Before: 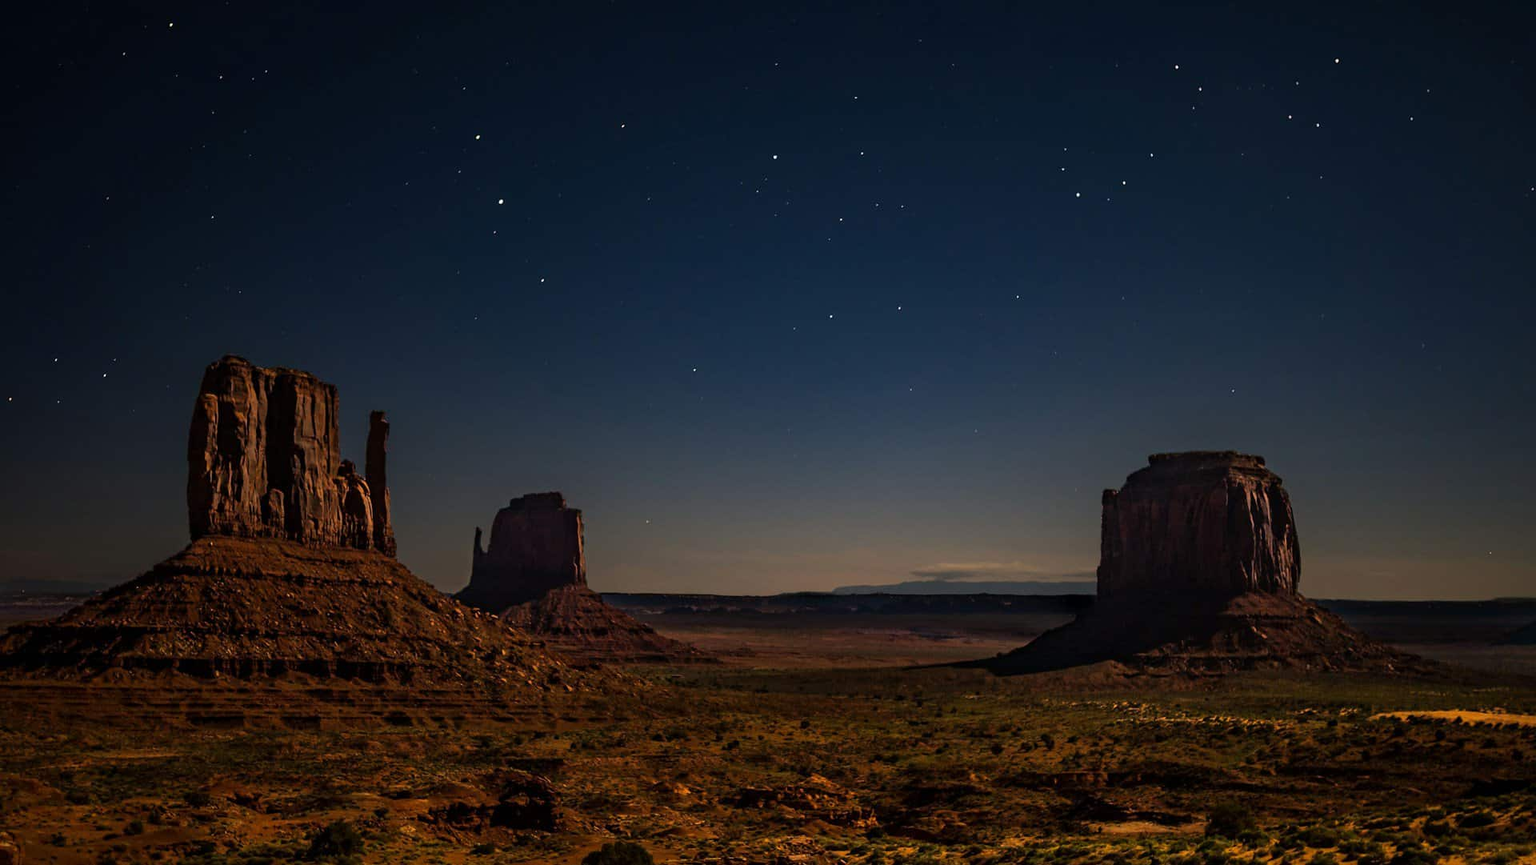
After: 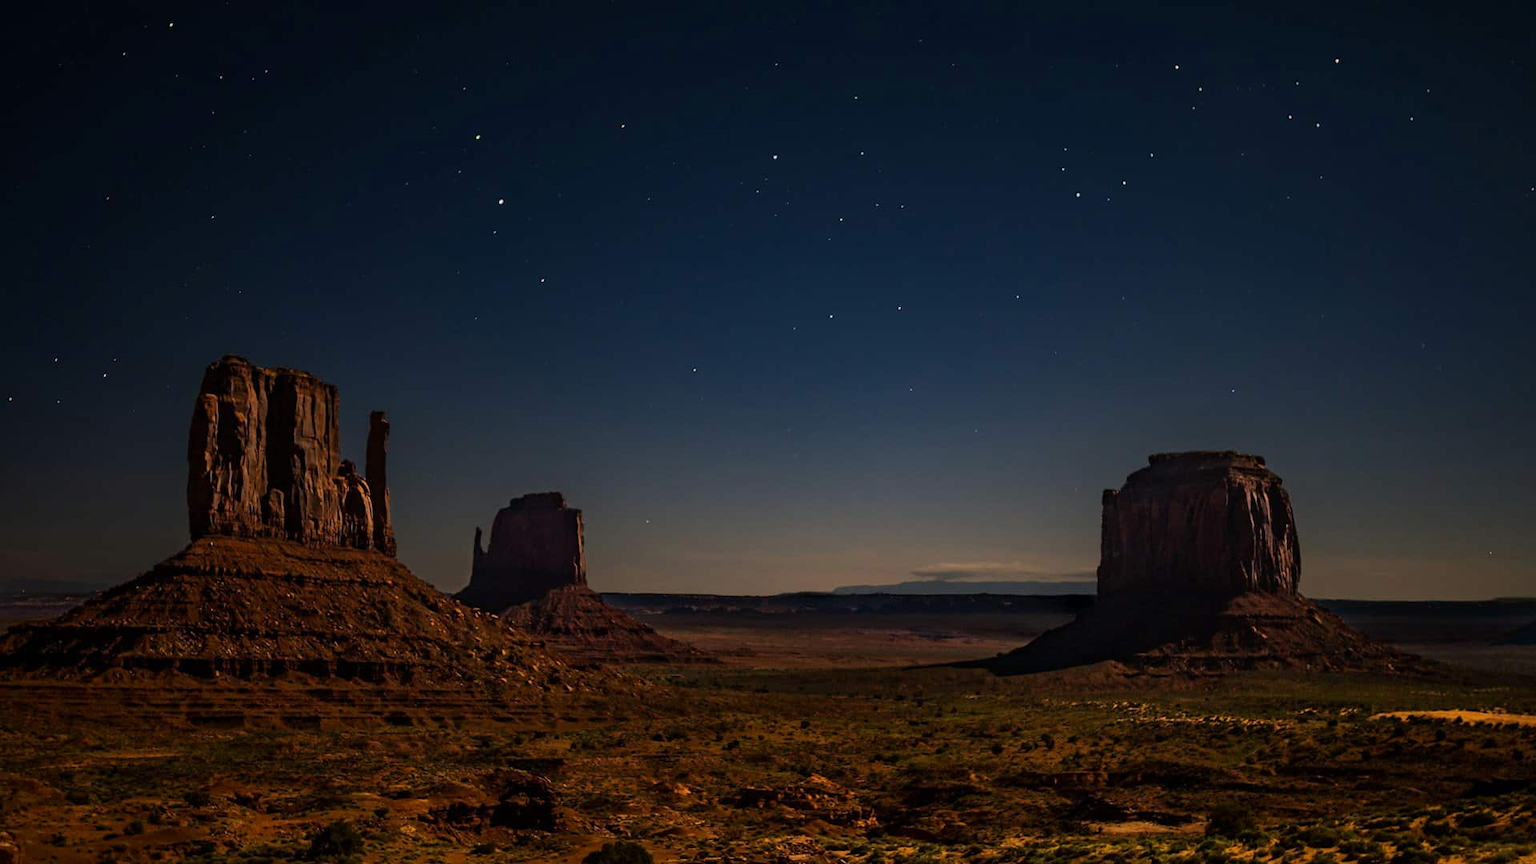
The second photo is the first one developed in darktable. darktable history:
shadows and highlights: shadows -18.33, highlights -73.4, highlights color adjustment 49.26%
